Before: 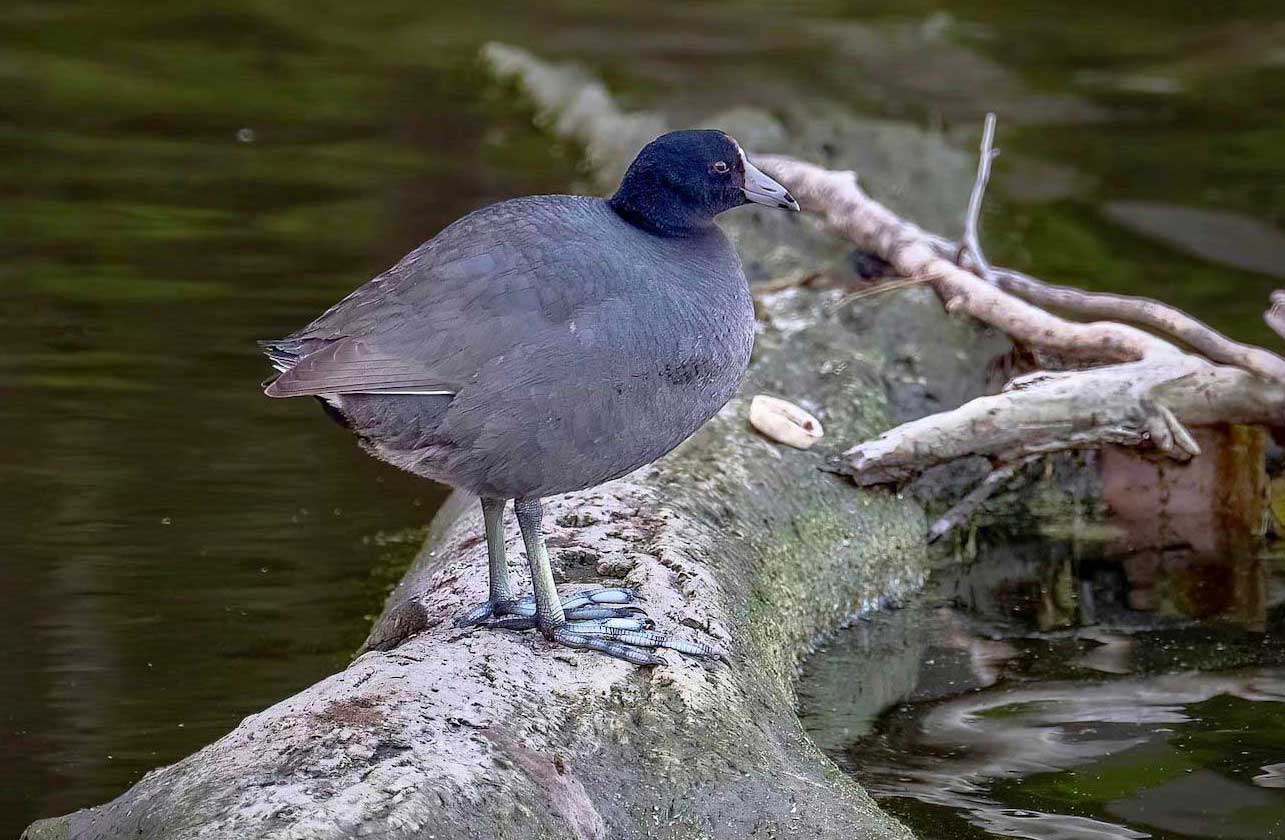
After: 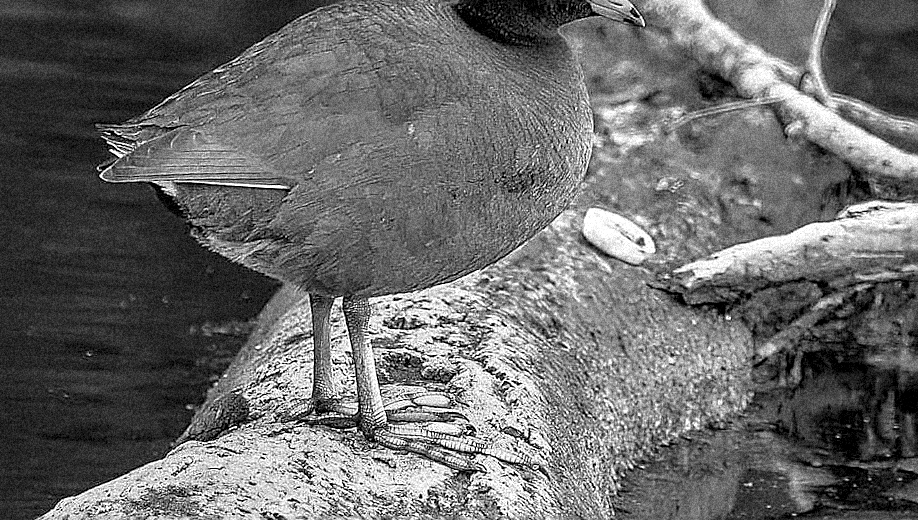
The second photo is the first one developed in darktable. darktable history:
crop and rotate: angle -3.37°, left 9.79%, top 20.73%, right 12.42%, bottom 11.82%
white balance: red 1.042, blue 1.17
grain: coarseness 46.9 ISO, strength 50.21%, mid-tones bias 0%
monochrome: a 16.06, b 15.48, size 1
local contrast: highlights 83%, shadows 81%
sharpen: radius 1.4, amount 1.25, threshold 0.7
